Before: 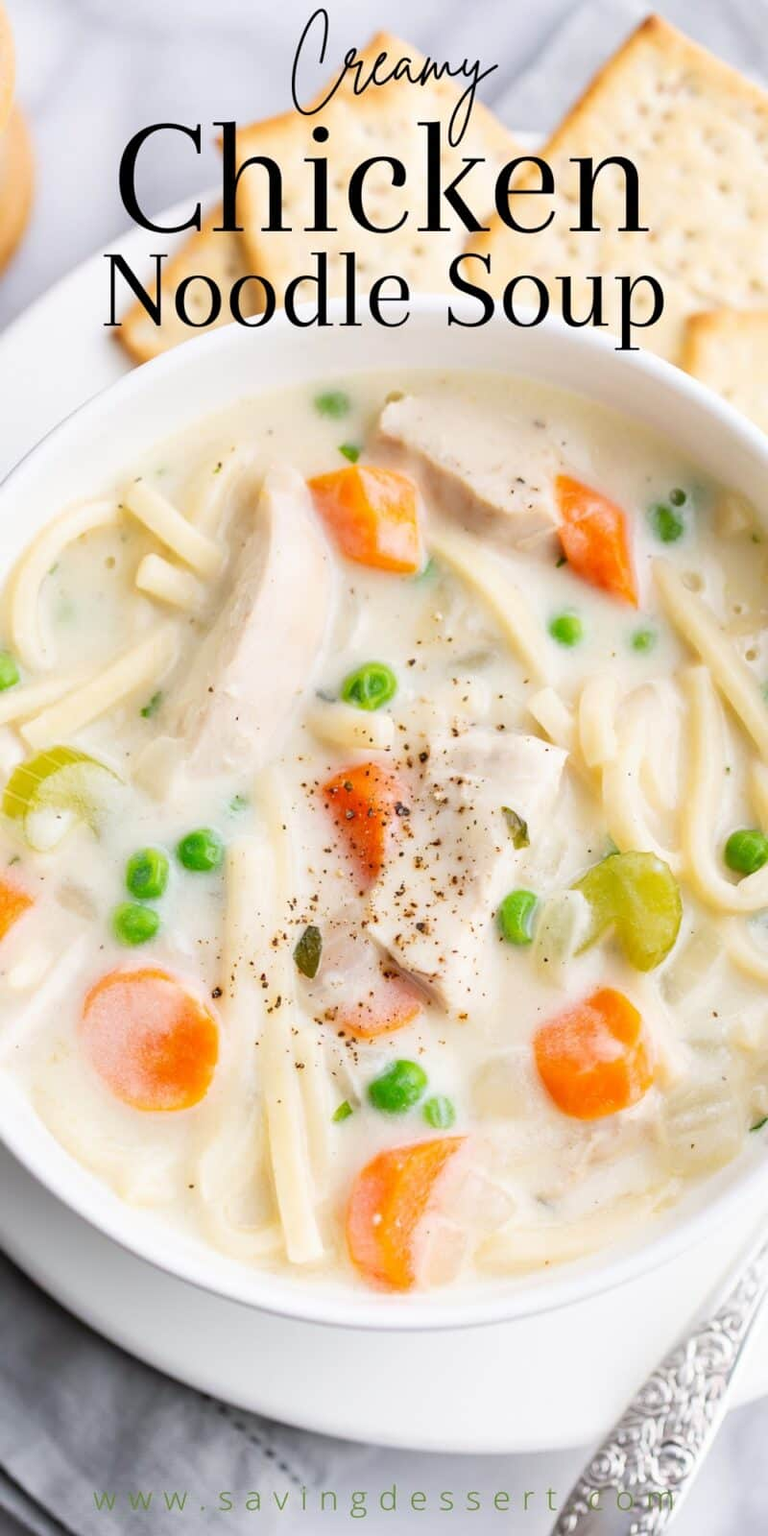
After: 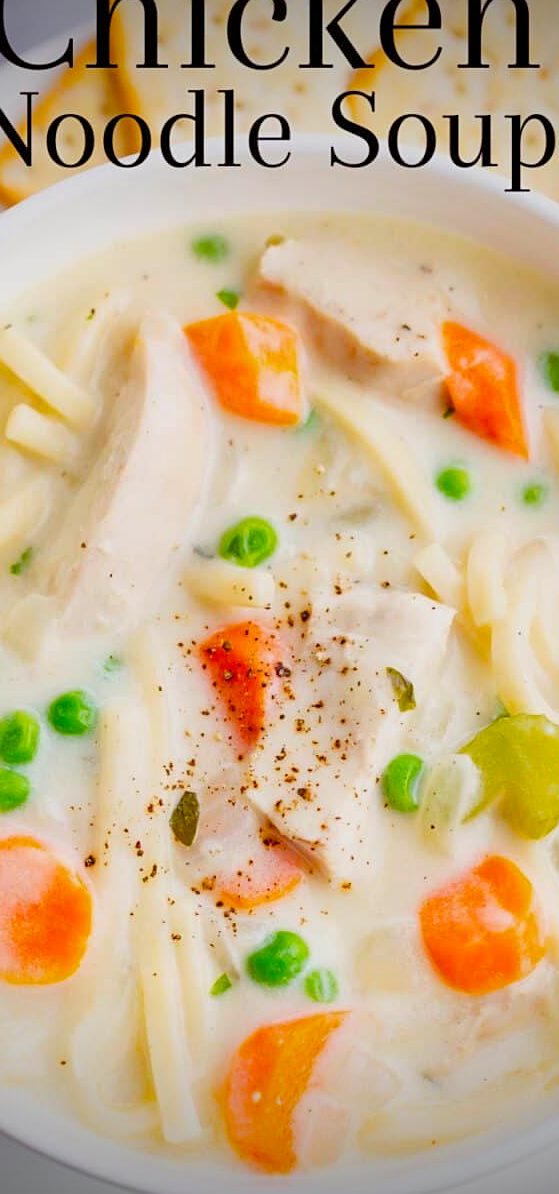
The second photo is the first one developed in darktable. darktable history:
color balance rgb: shadows lift › chroma 4.454%, shadows lift › hue 25.39°, perceptual saturation grading › global saturation 35.134%, perceptual saturation grading › highlights -25.24%, perceptual saturation grading › shadows 50.24%, contrast -10.447%
sharpen: amount 0.203
vignetting: fall-off start 84.48%, fall-off radius 79.73%, brightness -0.999, saturation 0.499, width/height ratio 1.222, unbound false
contrast brightness saturation: saturation 0.127
crop and rotate: left 17.061%, top 10.817%, right 13.011%, bottom 14.506%
